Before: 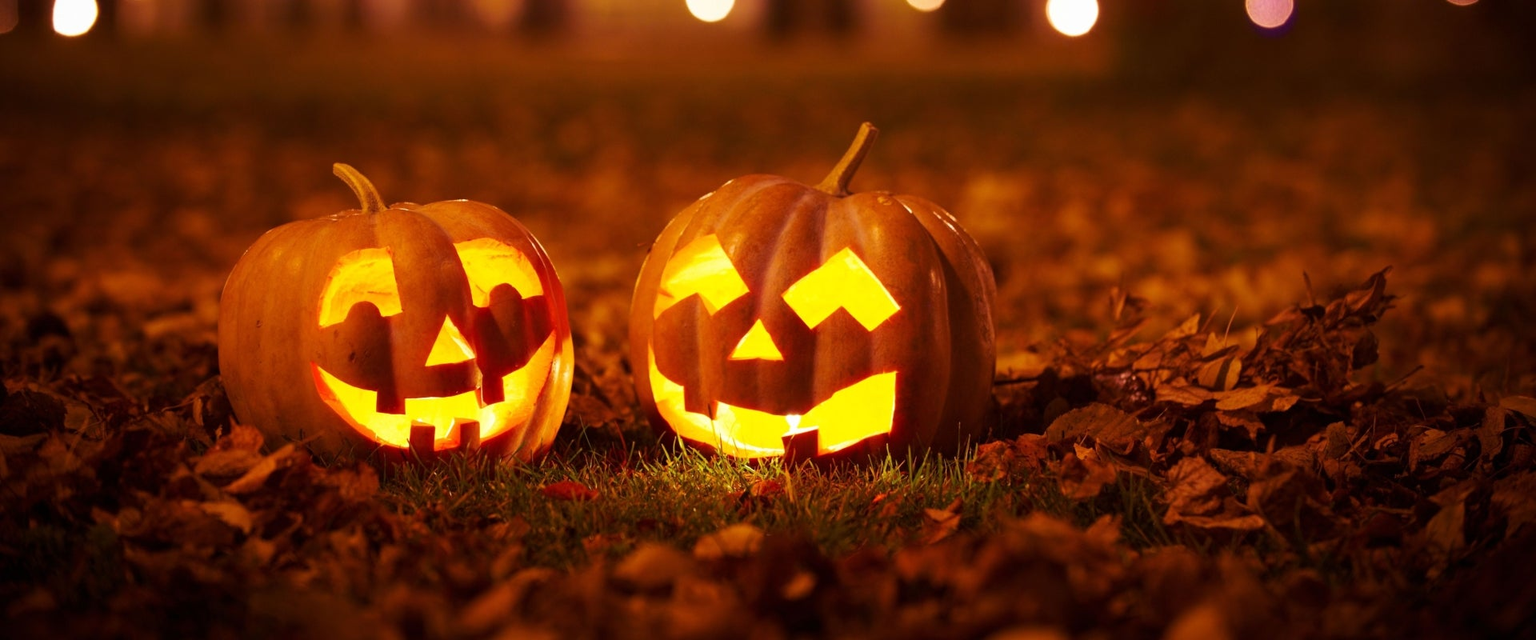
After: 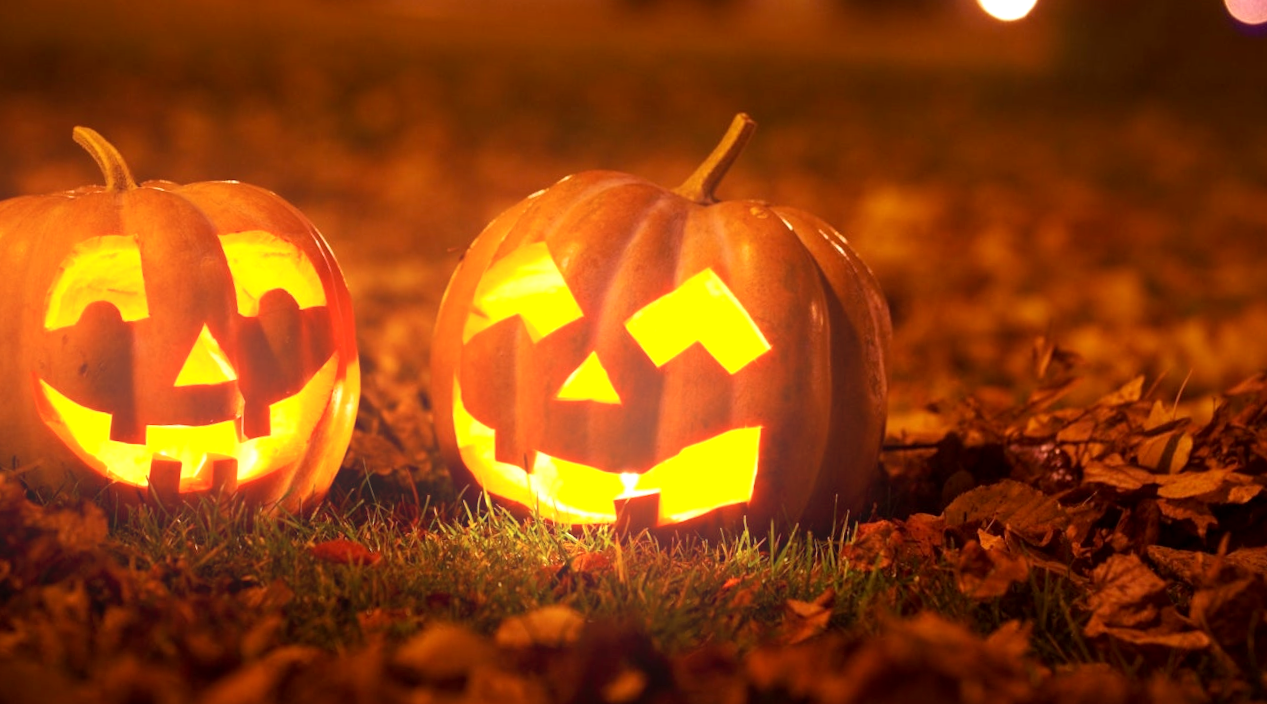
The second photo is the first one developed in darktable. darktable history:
bloom: on, module defaults
exposure: black level correction 0.001, exposure 0.3 EV, compensate highlight preservation false
crop and rotate: angle -3.27°, left 14.277%, top 0.028%, right 10.766%, bottom 0.028%
